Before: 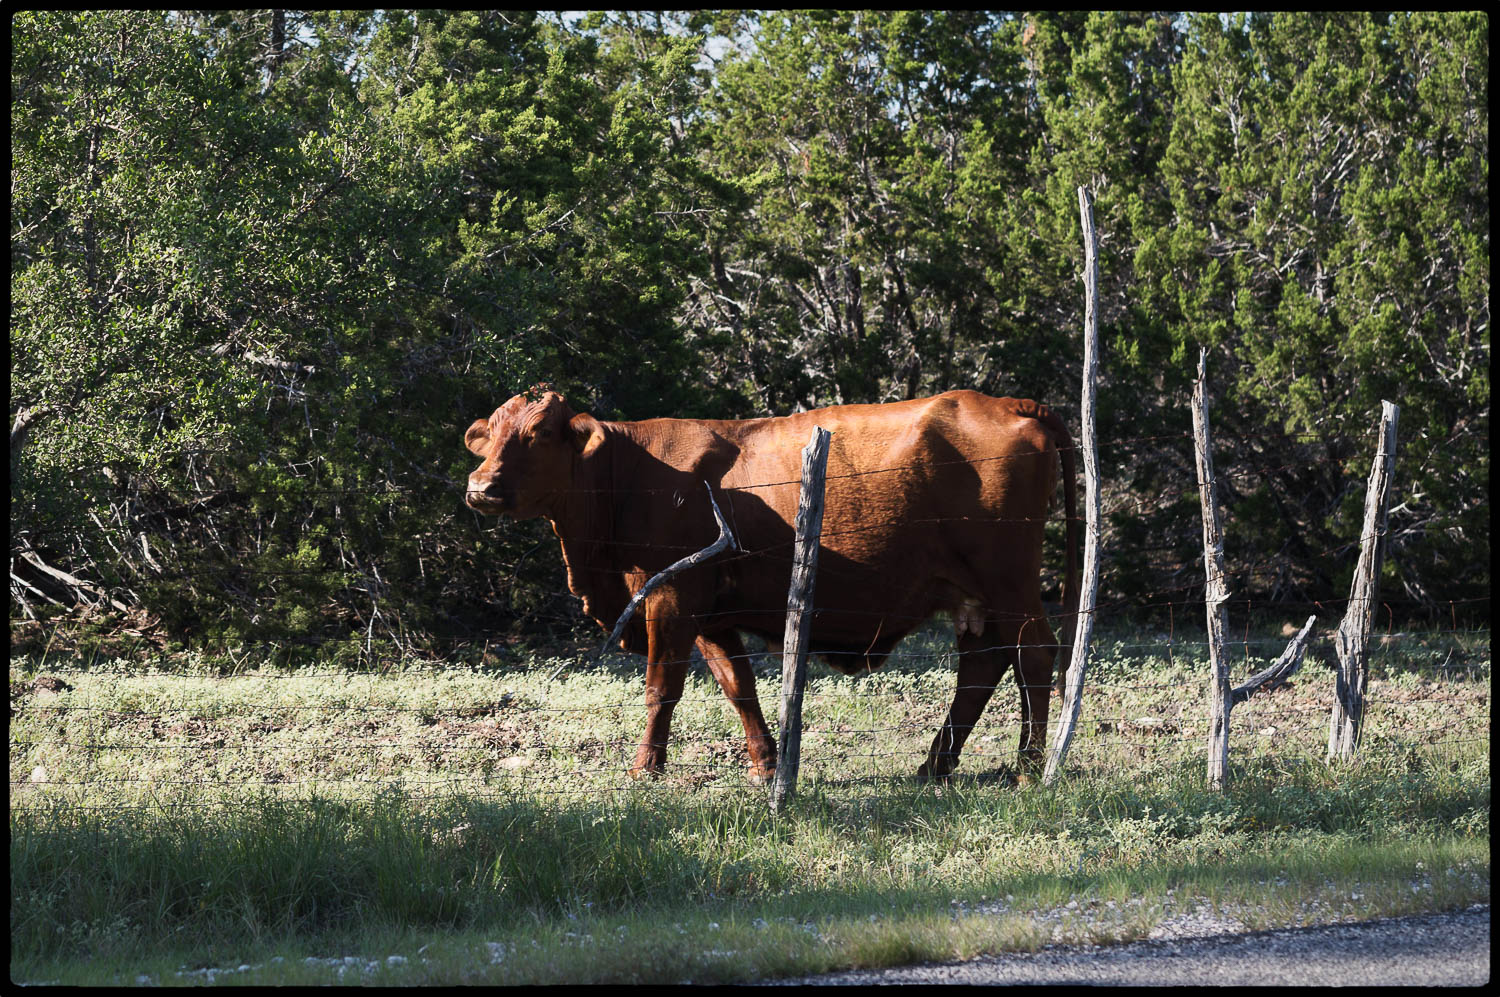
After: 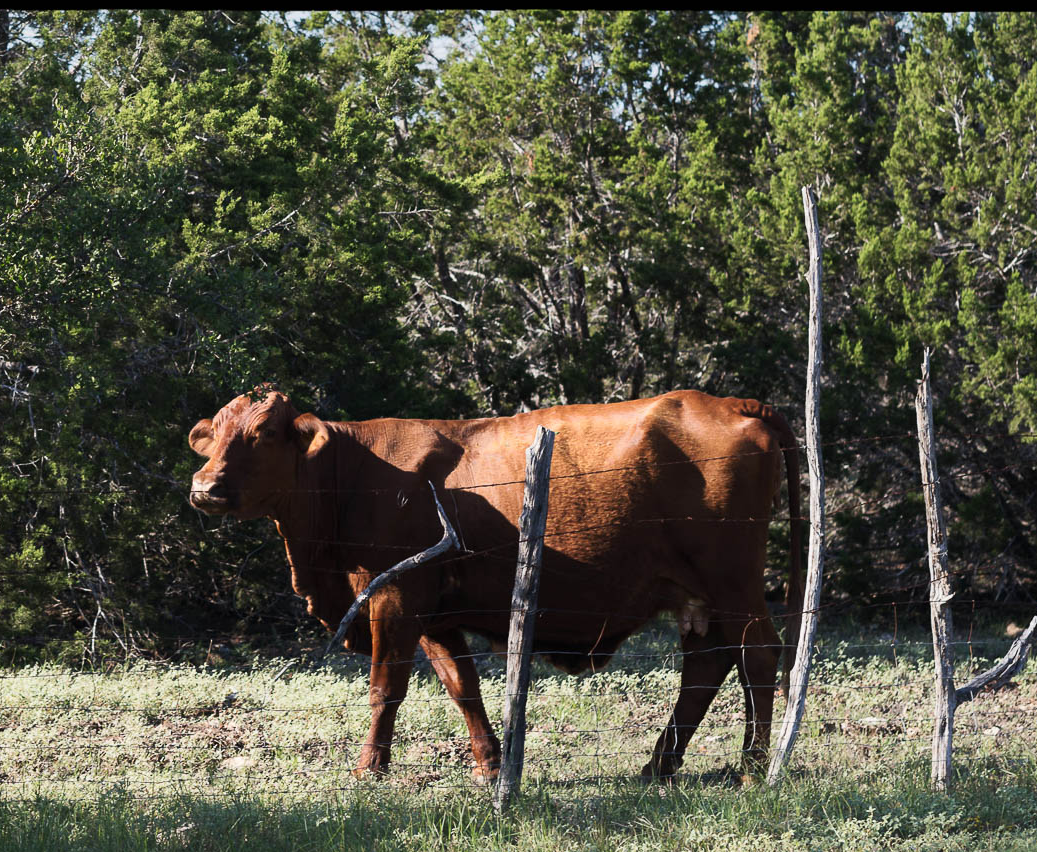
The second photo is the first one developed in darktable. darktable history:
crop: left 18.435%, right 12.368%, bottom 14.473%
